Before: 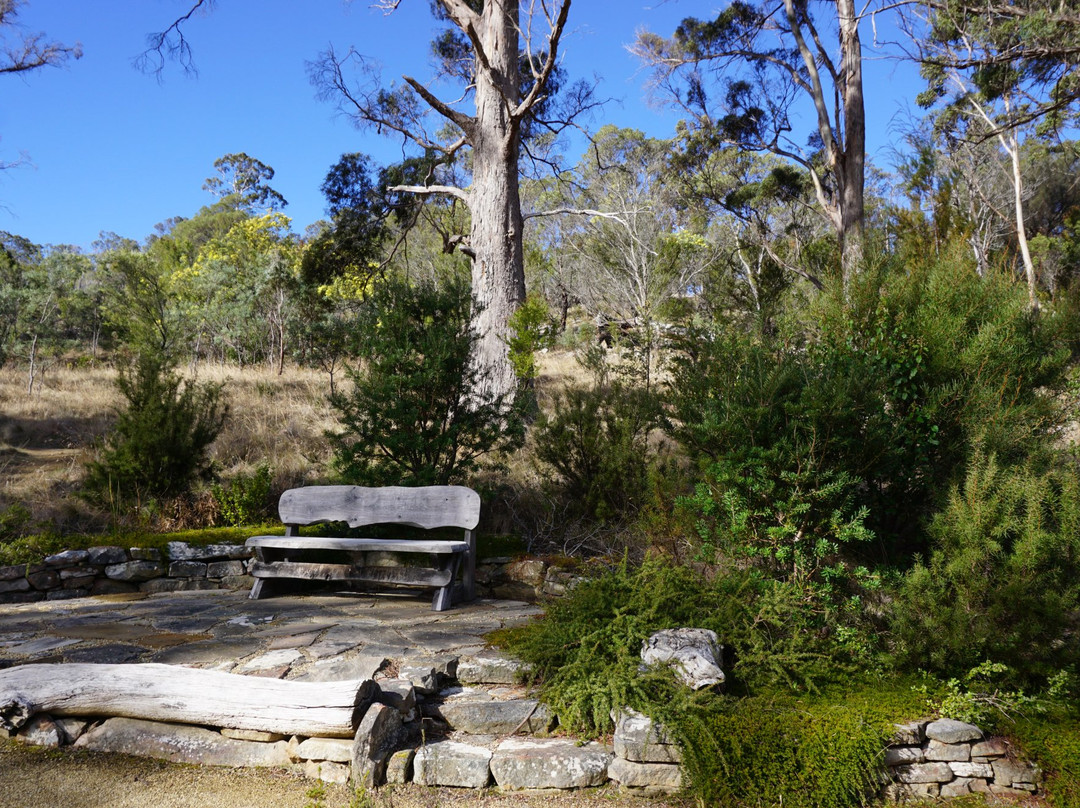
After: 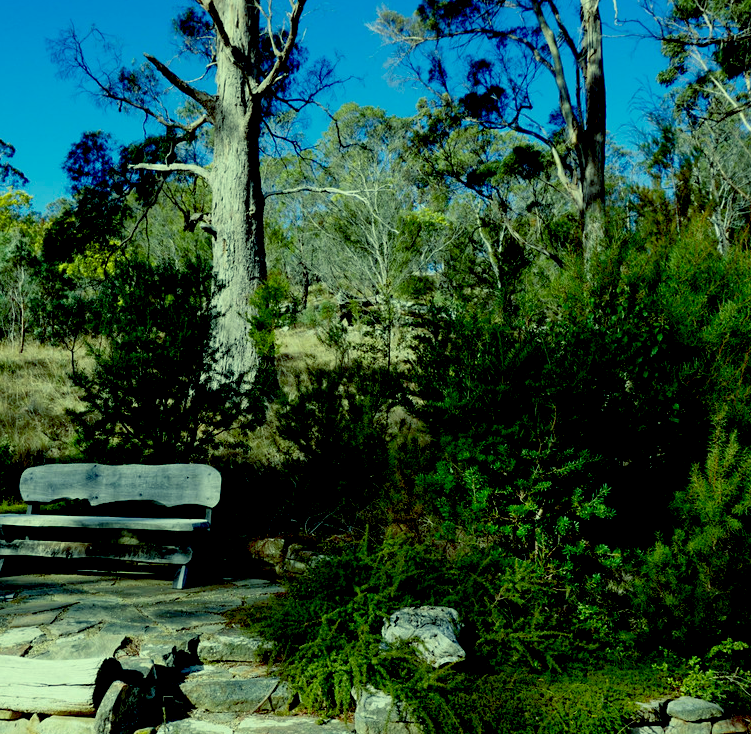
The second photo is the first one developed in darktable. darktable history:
exposure: black level correction 0.047, exposure 0.013 EV, compensate highlight preservation false
color zones: curves: ch0 [(0, 0.444) (0.143, 0.442) (0.286, 0.441) (0.429, 0.441) (0.571, 0.441) (0.714, 0.441) (0.857, 0.442) (1, 0.444)]
crop and rotate: left 24.034%, top 2.838%, right 6.406%, bottom 6.299%
white balance: red 1.029, blue 0.92
color correction: highlights a* -20.08, highlights b* 9.8, shadows a* -20.4, shadows b* -10.76
